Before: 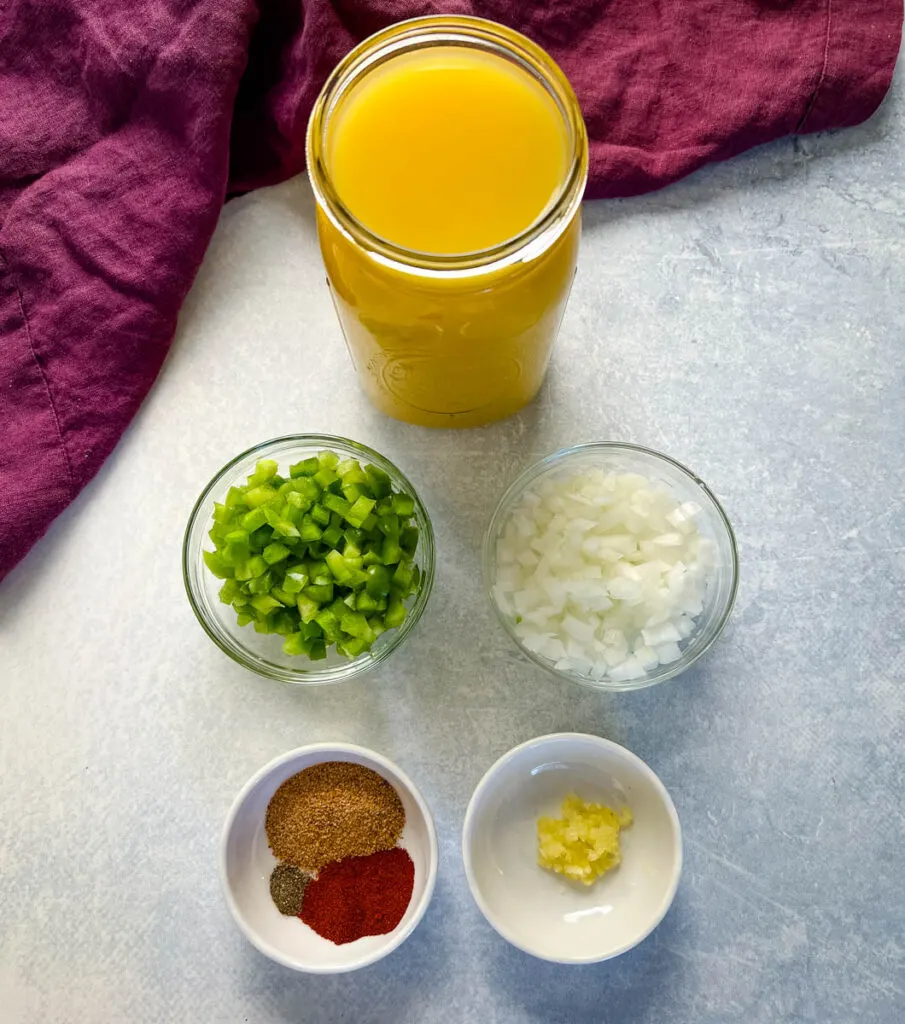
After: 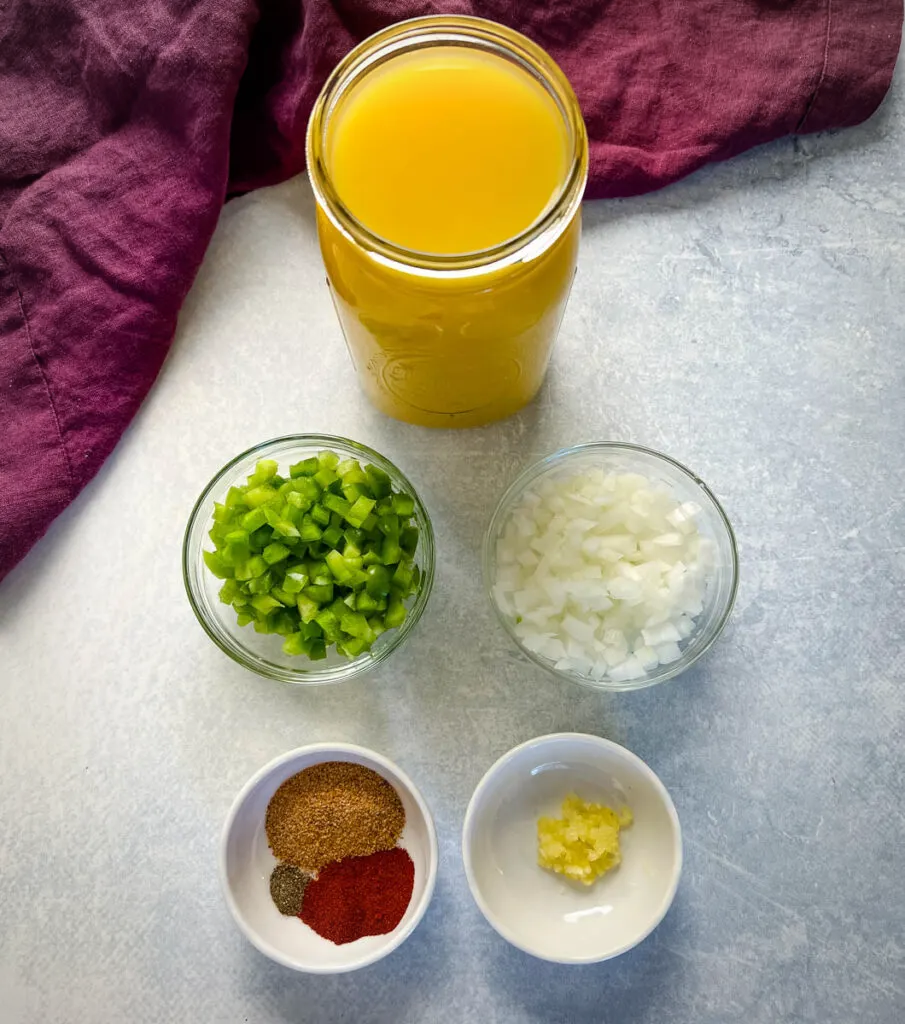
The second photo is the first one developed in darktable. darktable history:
vignetting: fall-off radius 69.44%, brightness -0.267, automatic ratio true
